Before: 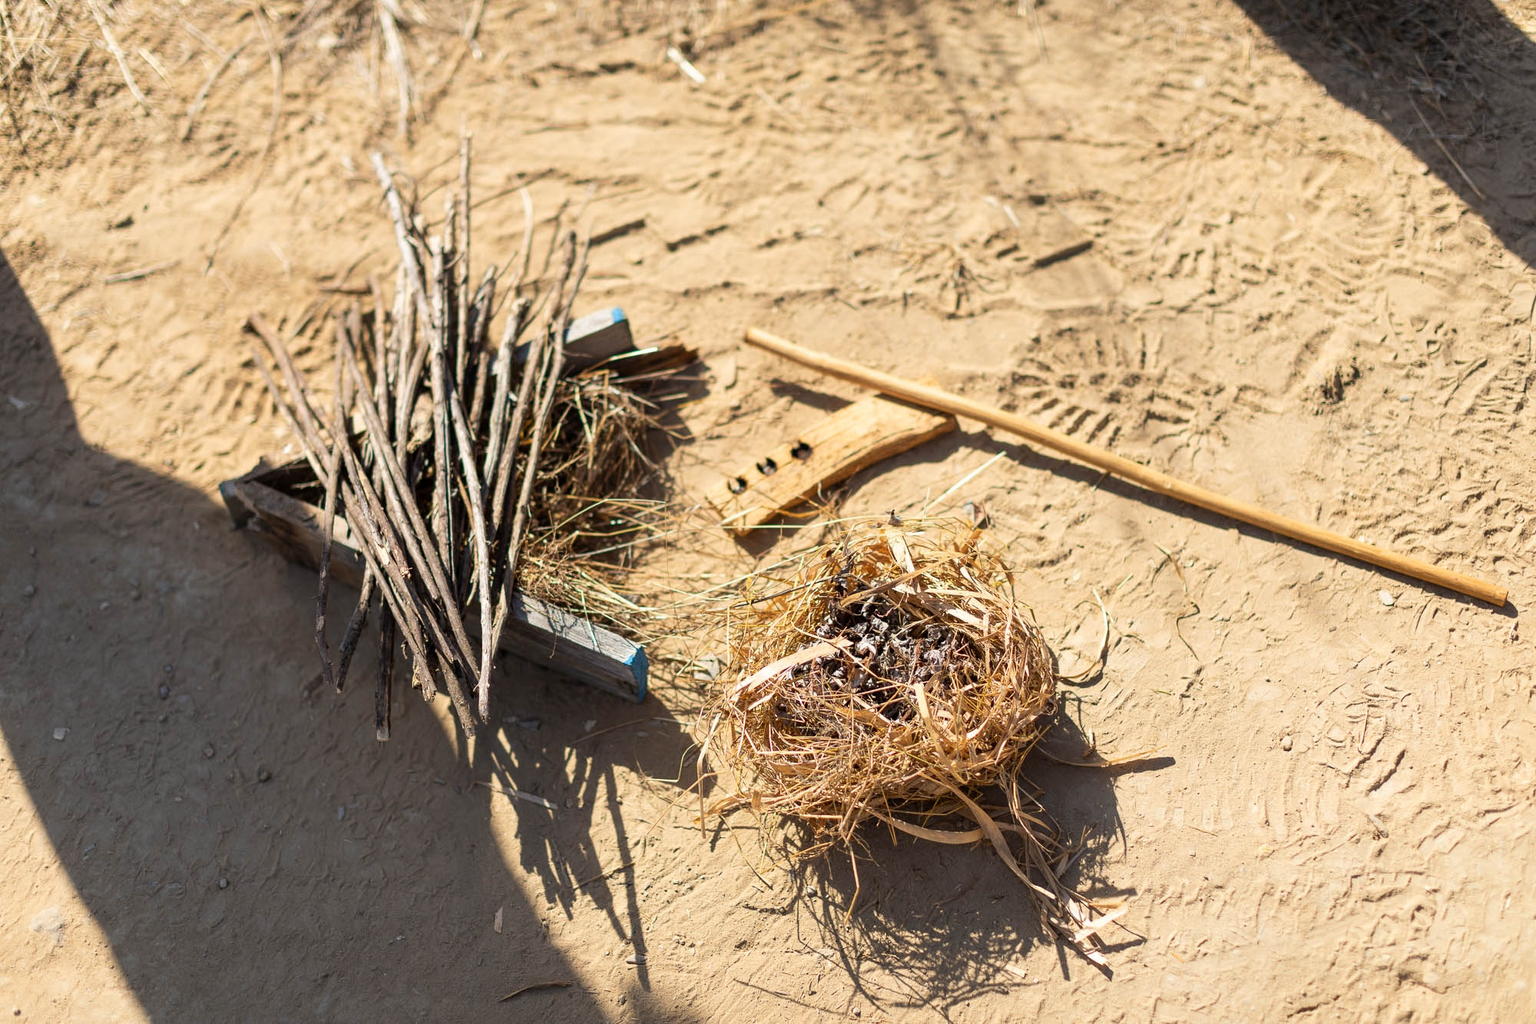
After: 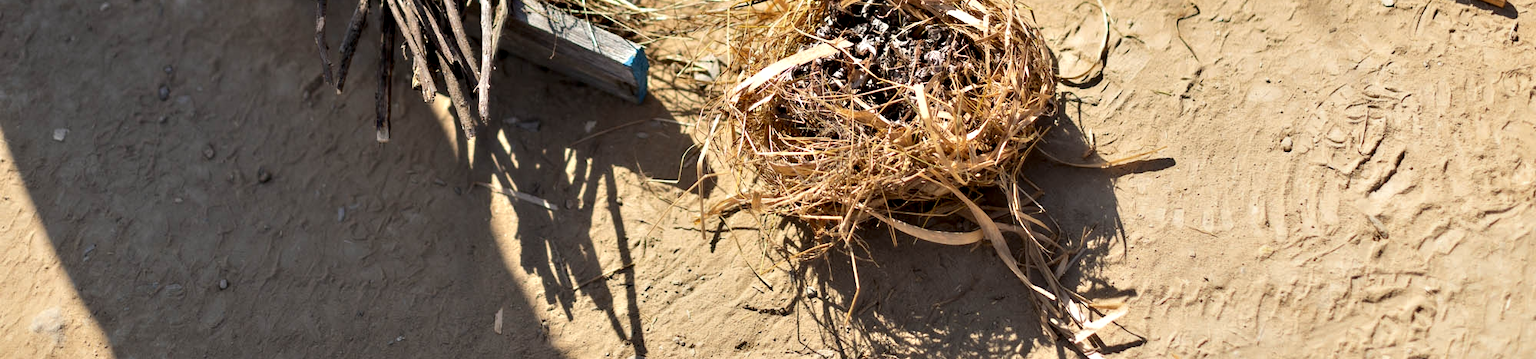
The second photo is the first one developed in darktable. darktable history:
shadows and highlights: shadows -20.59, white point adjustment -1.93, highlights -35.08
contrast equalizer: octaves 7, y [[0.513, 0.565, 0.608, 0.562, 0.512, 0.5], [0.5 ×6], [0.5, 0.5, 0.5, 0.528, 0.598, 0.658], [0 ×6], [0 ×6]]
crop and rotate: top 58.586%, bottom 6.287%
